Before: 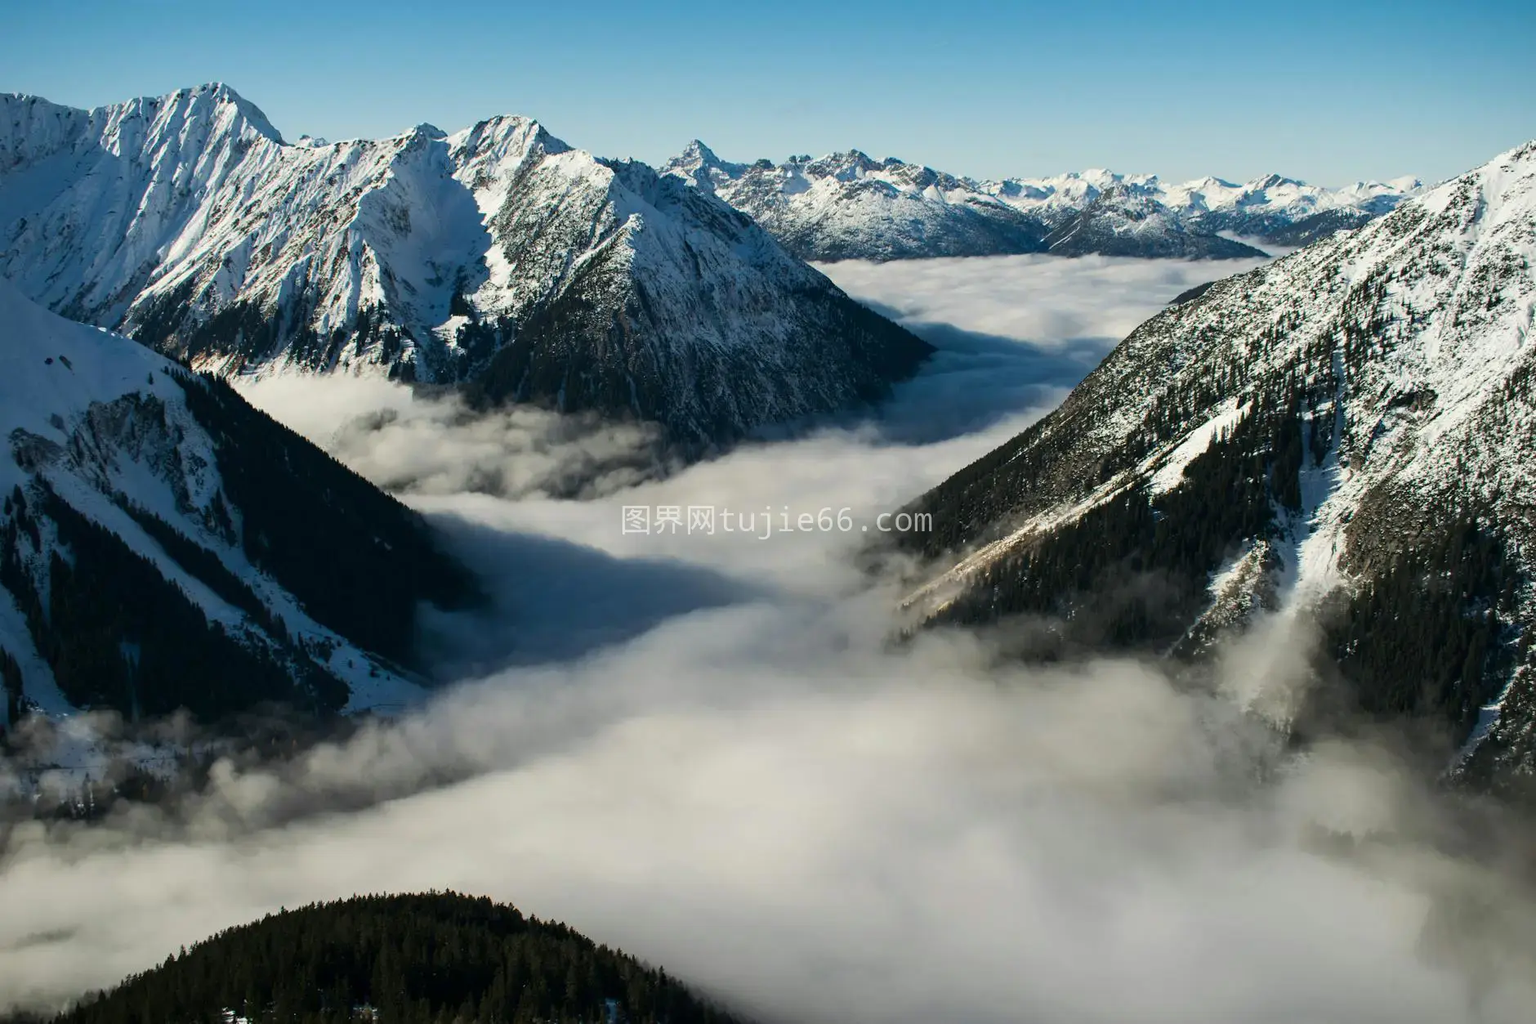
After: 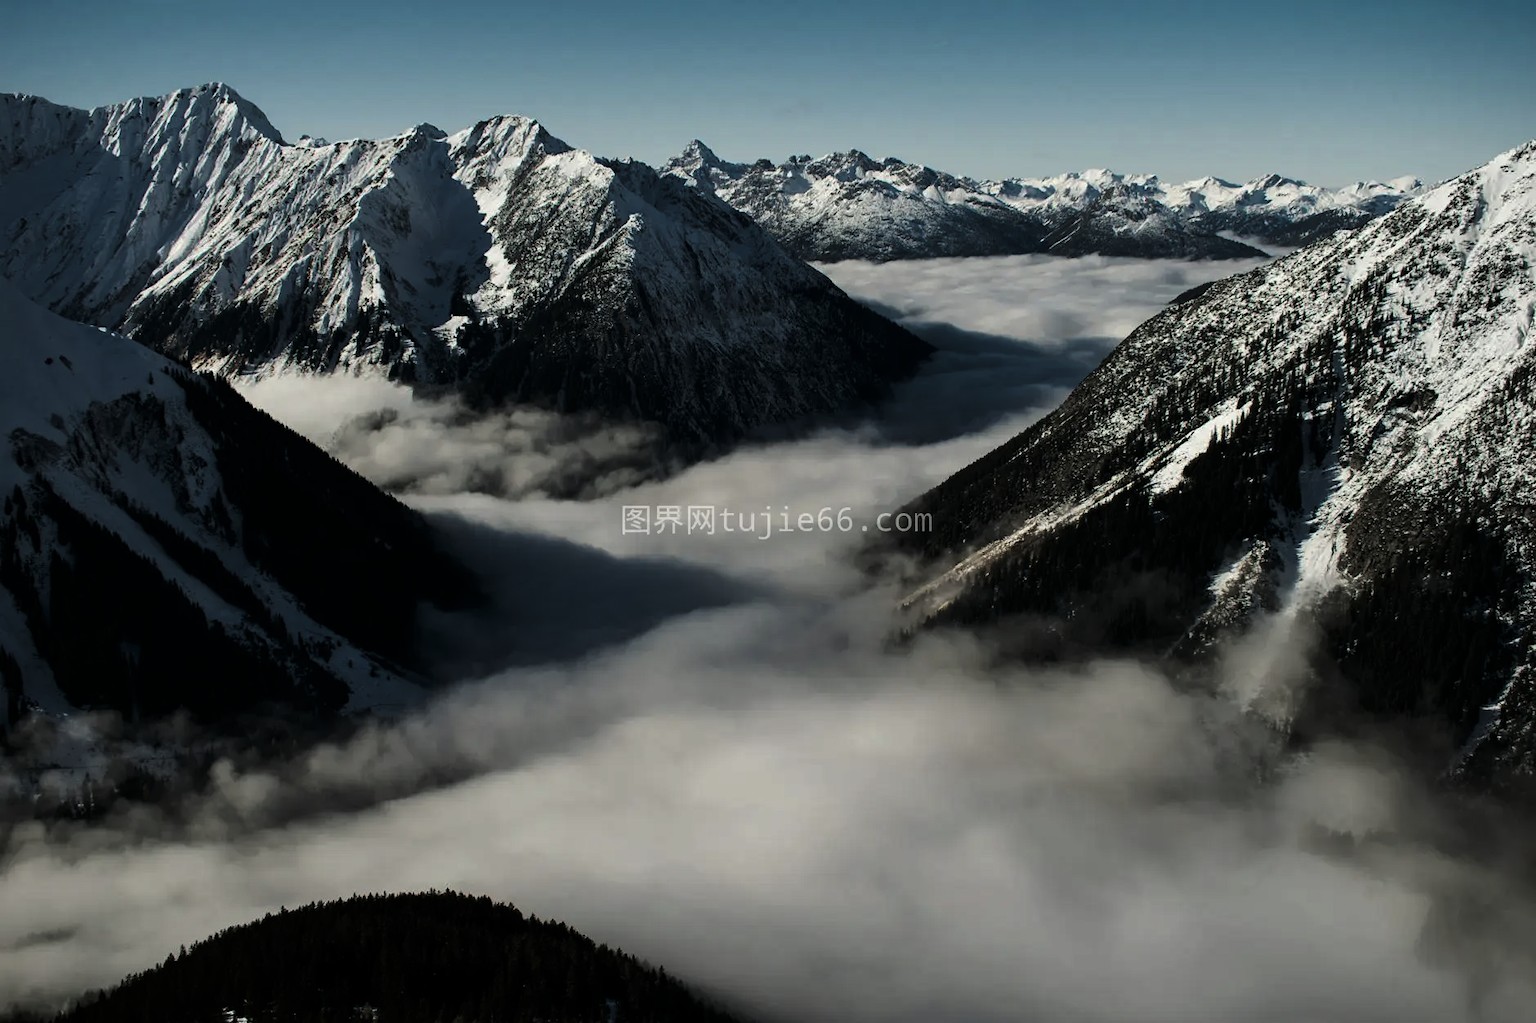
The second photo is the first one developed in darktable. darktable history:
levels: levels [0, 0.618, 1]
contrast brightness saturation: saturation -0.1
